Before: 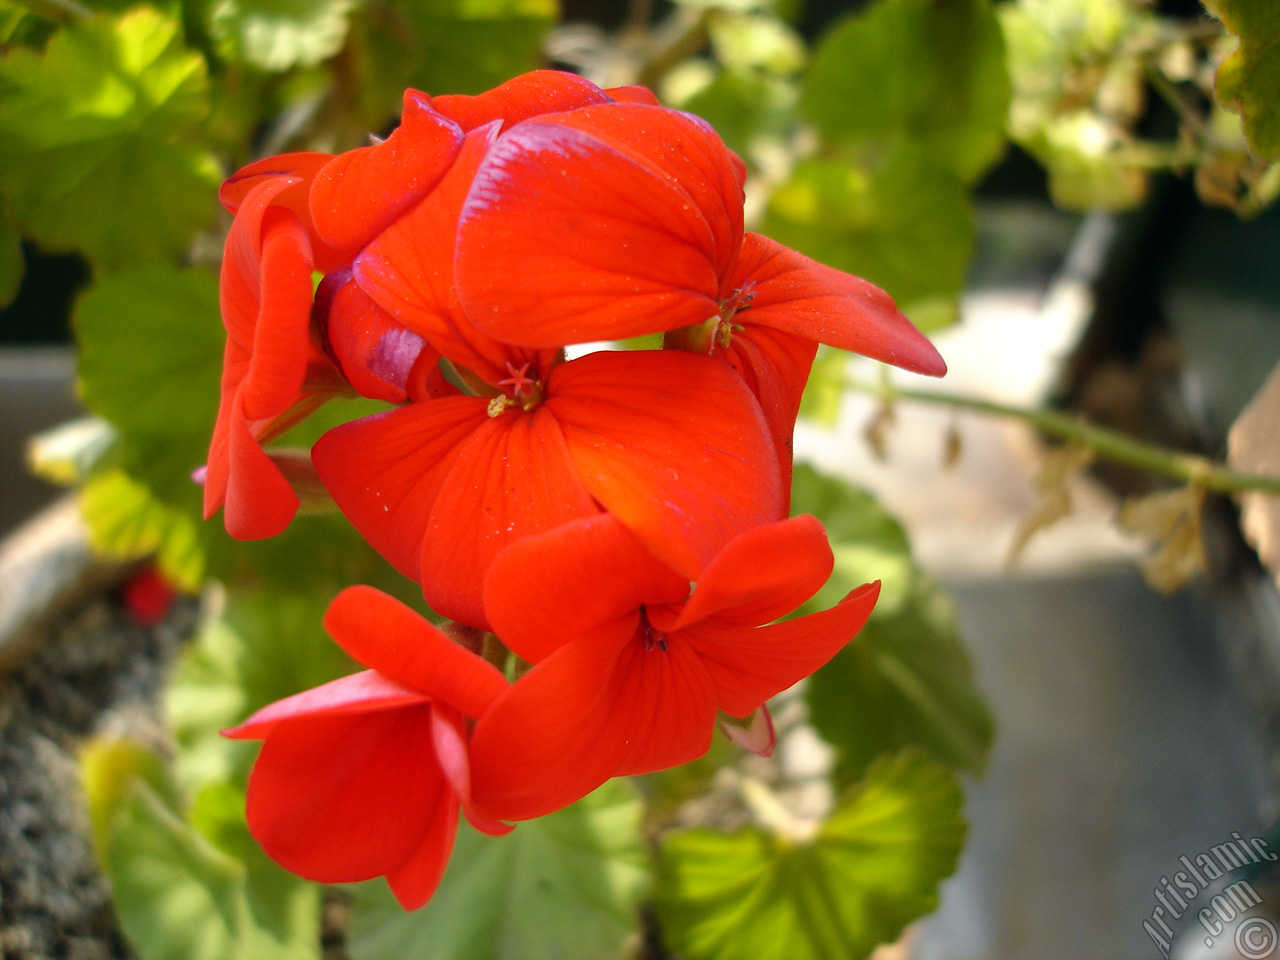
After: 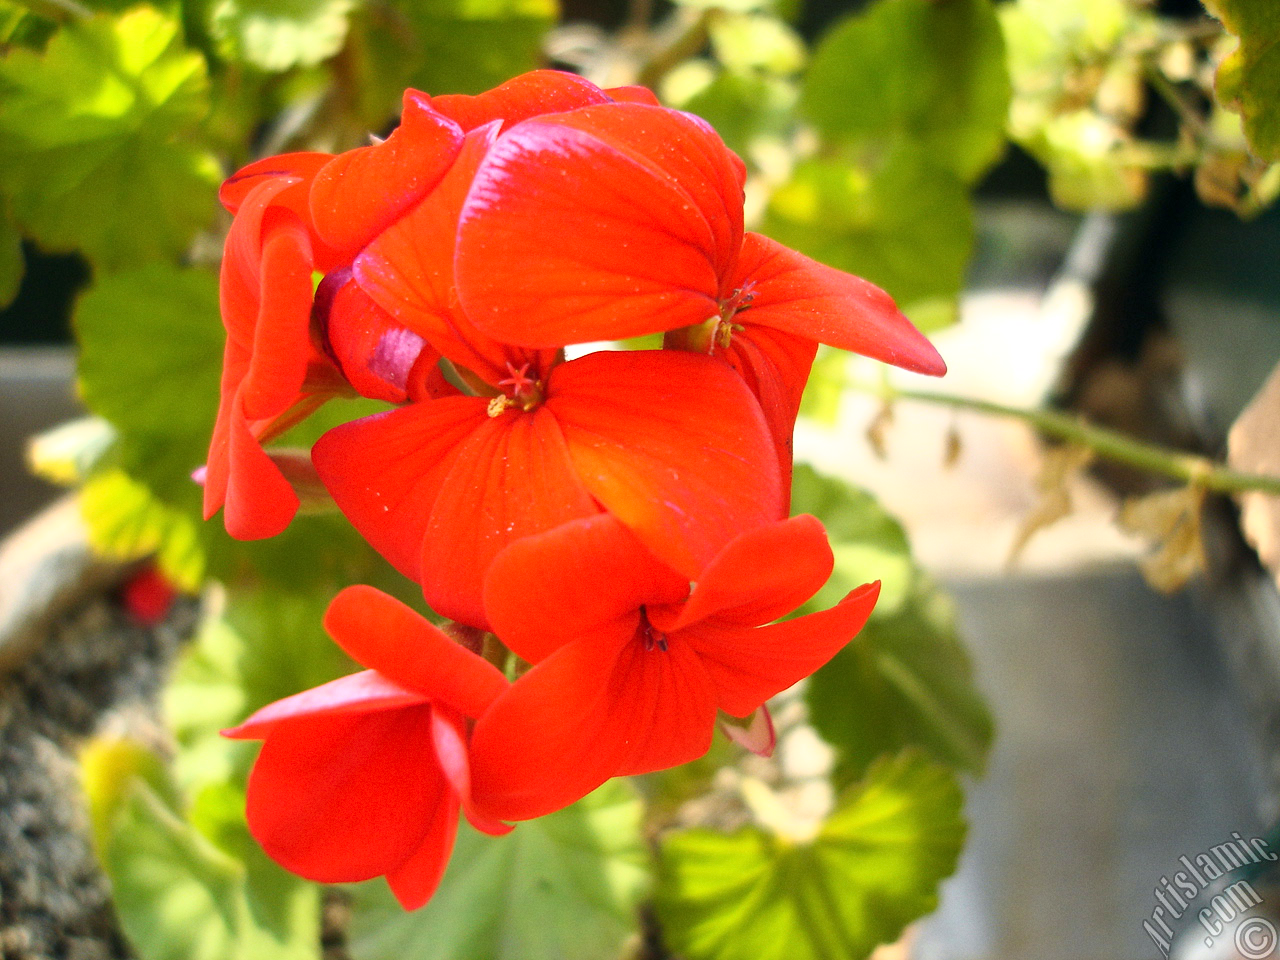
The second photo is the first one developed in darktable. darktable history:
base curve: curves: ch0 [(0, 0) (0.557, 0.834) (1, 1)]
grain: coarseness 14.57 ISO, strength 8.8%
